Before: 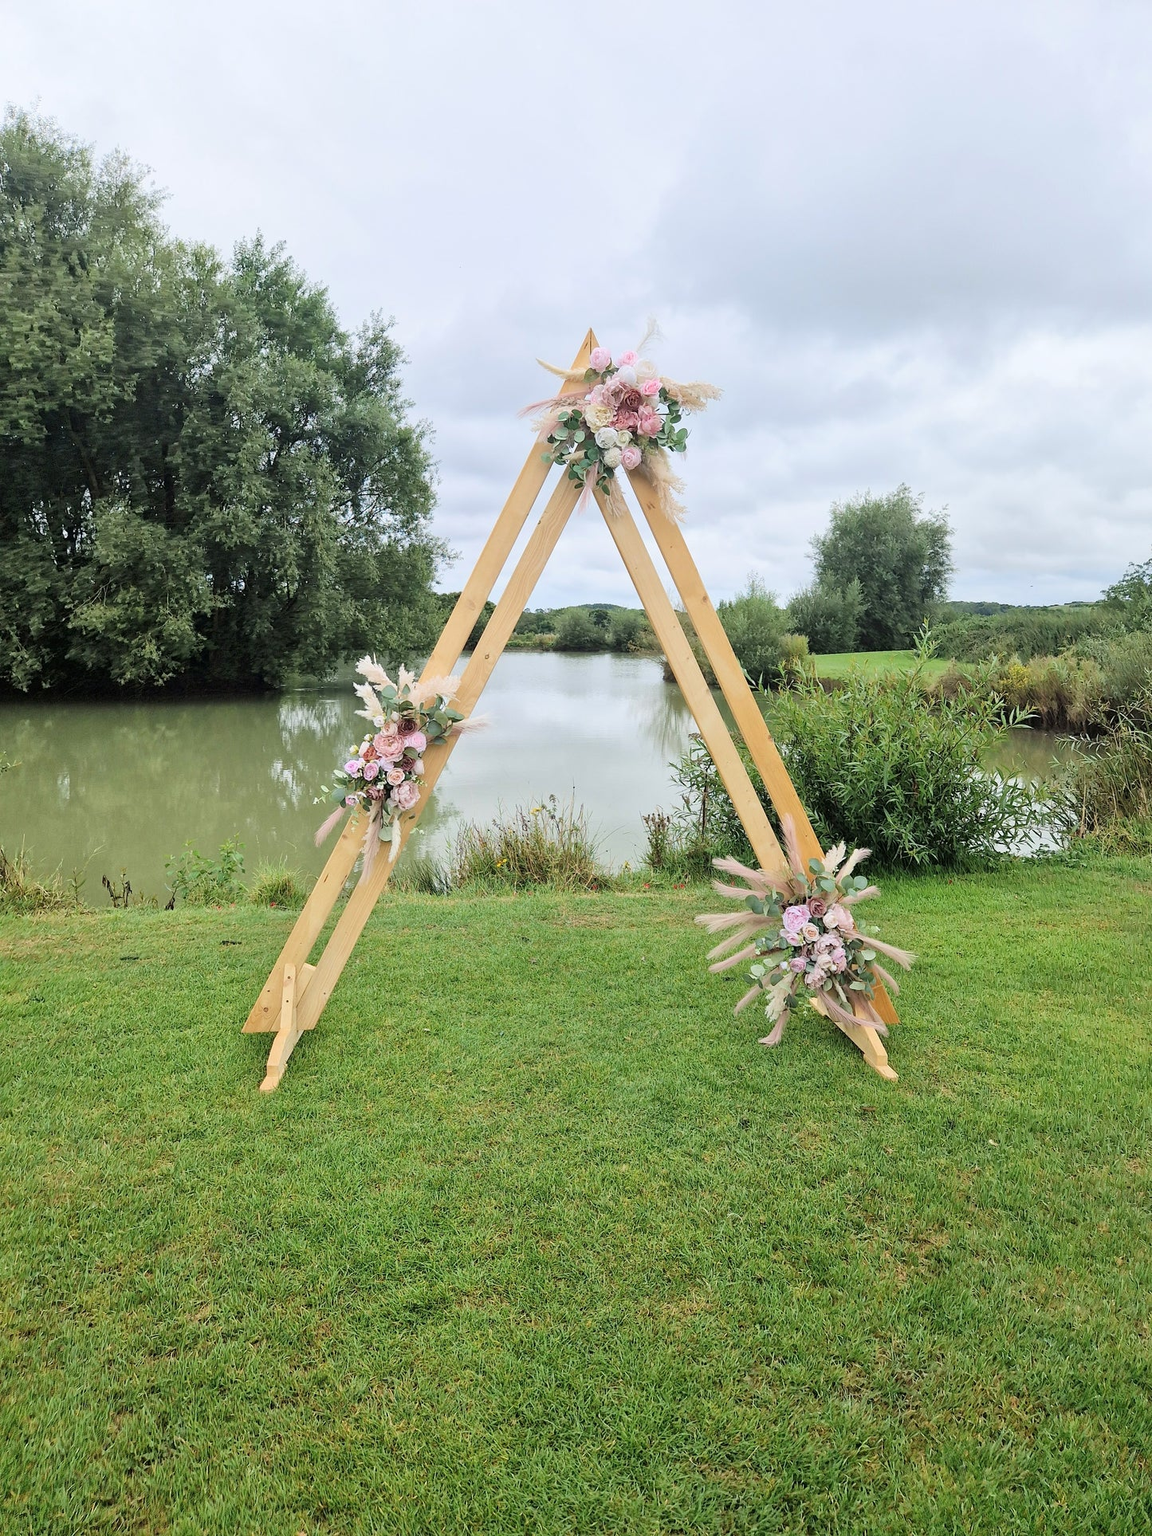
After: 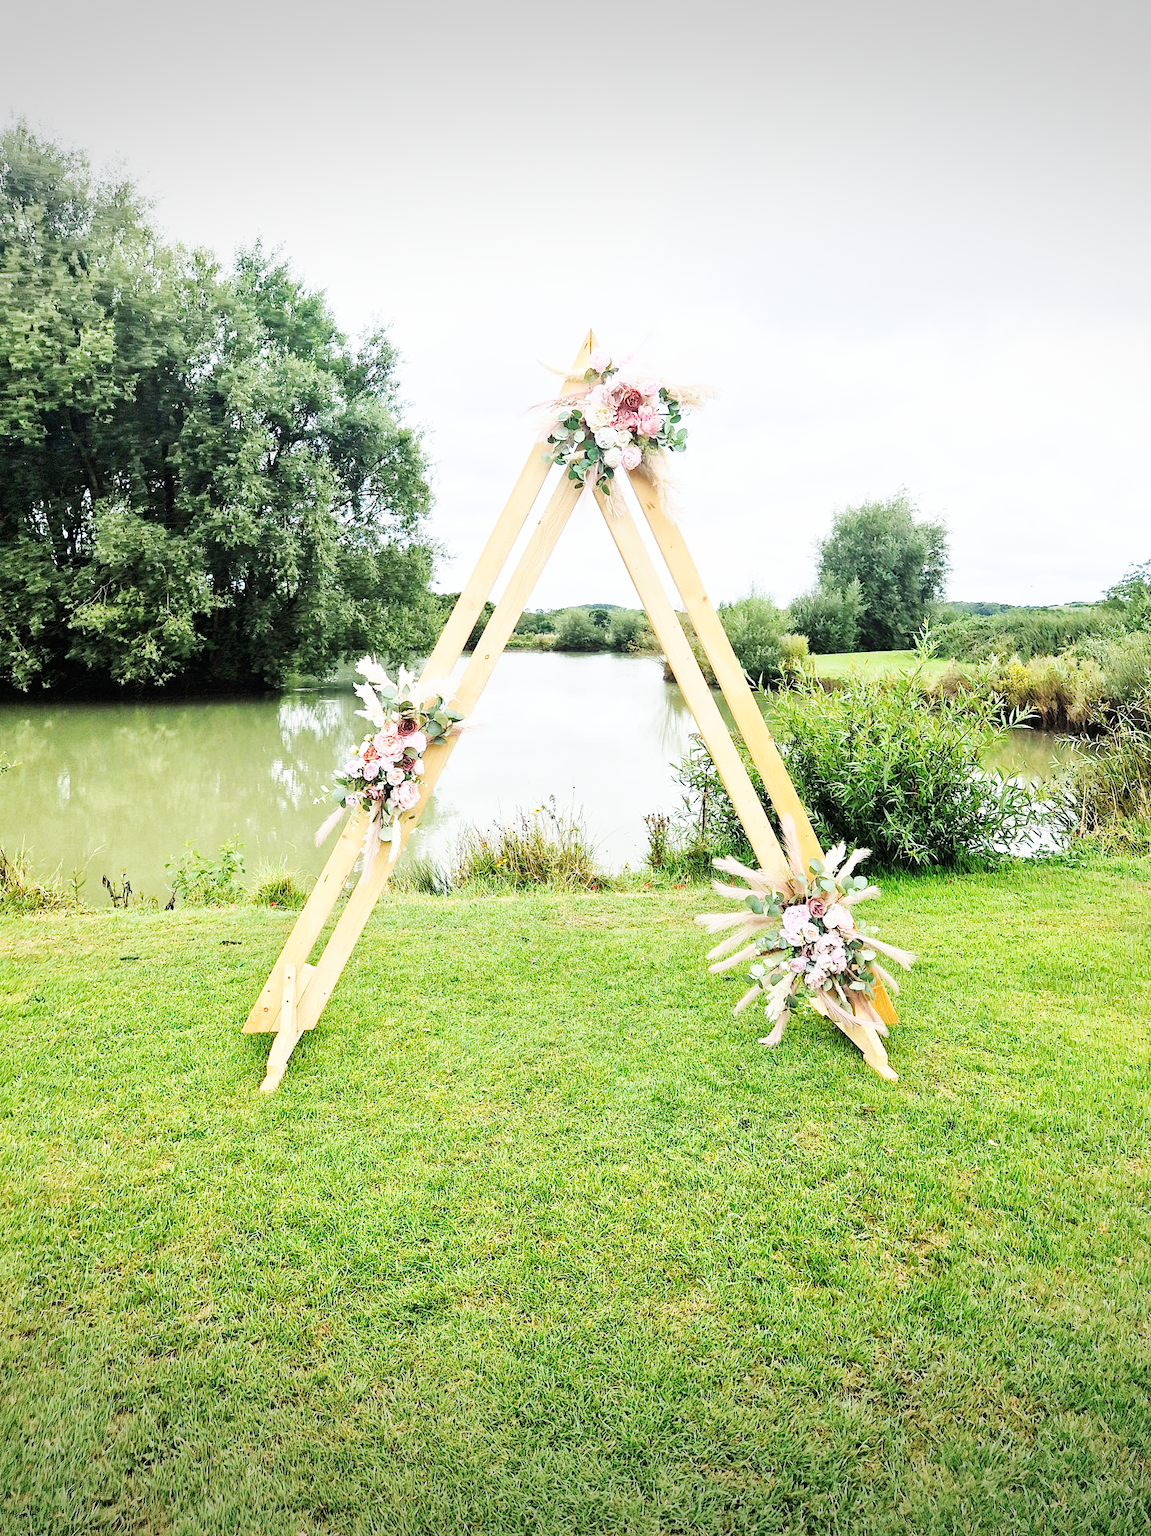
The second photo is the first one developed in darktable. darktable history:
vignetting: fall-off start 98.95%, fall-off radius 99.41%, brightness -0.41, saturation -0.302, width/height ratio 1.424, dithering 8-bit output
base curve: curves: ch0 [(0, 0) (0.007, 0.004) (0.027, 0.03) (0.046, 0.07) (0.207, 0.54) (0.442, 0.872) (0.673, 0.972) (1, 1)], preserve colors none
shadows and highlights: shadows 25.29, highlights -25.83
